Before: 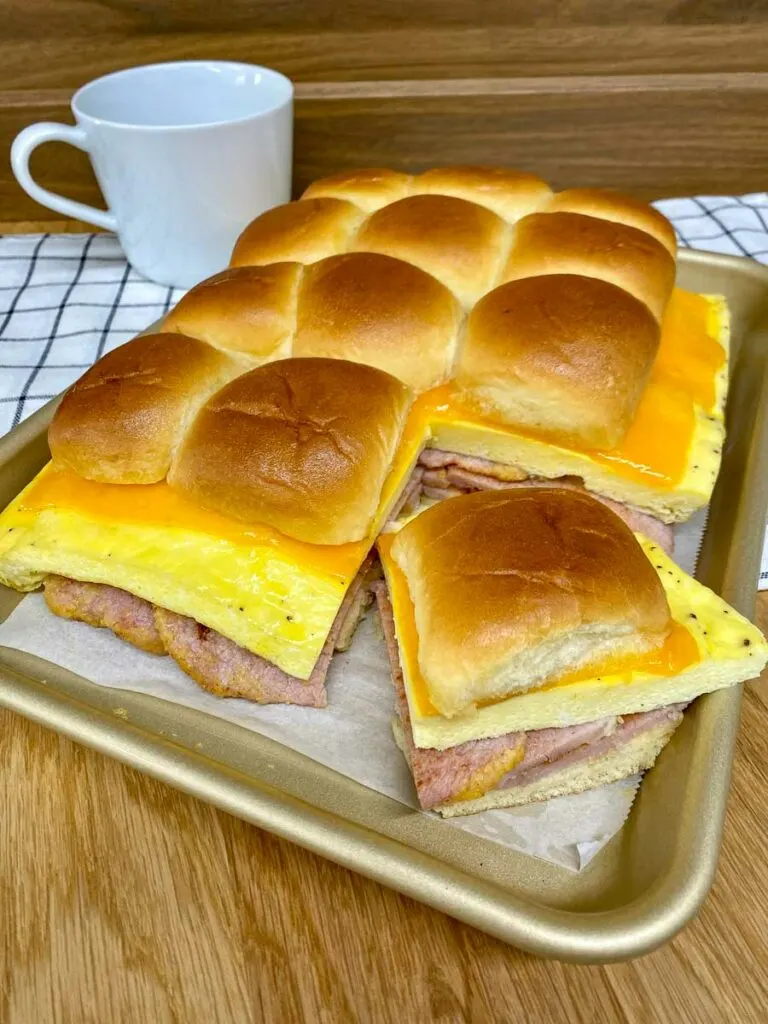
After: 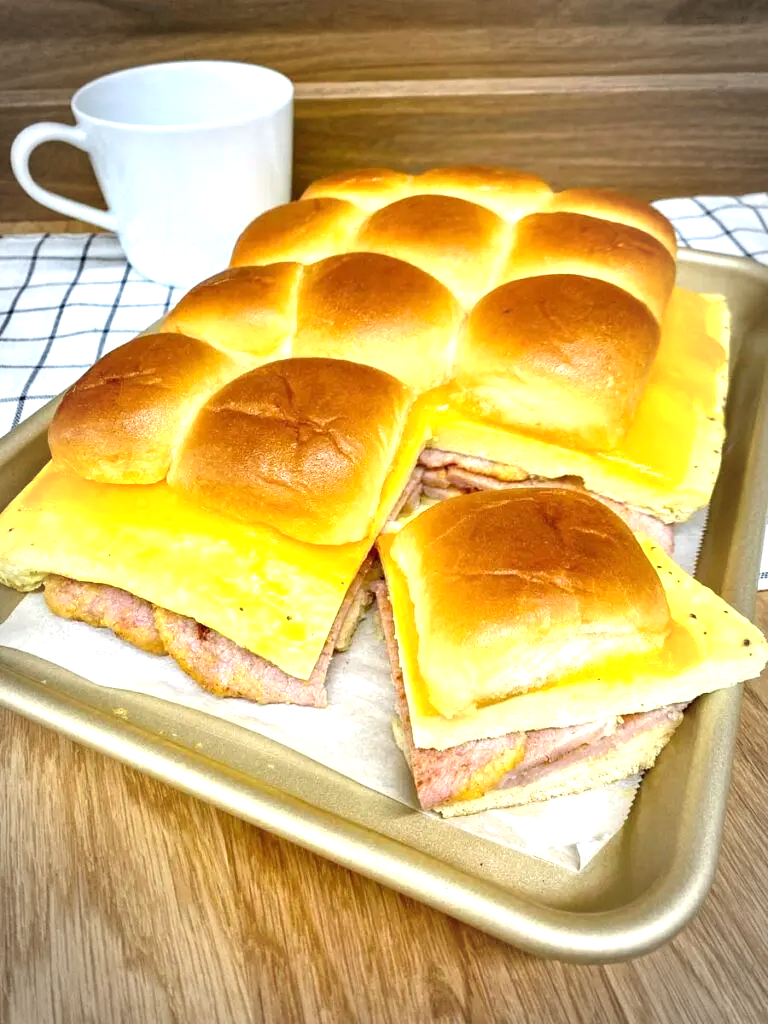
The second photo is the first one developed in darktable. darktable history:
vignetting: fall-off start 67.35%, fall-off radius 67.88%, automatic ratio true, dithering 8-bit output
exposure: exposure 1.07 EV, compensate exposure bias true, compensate highlight preservation false
